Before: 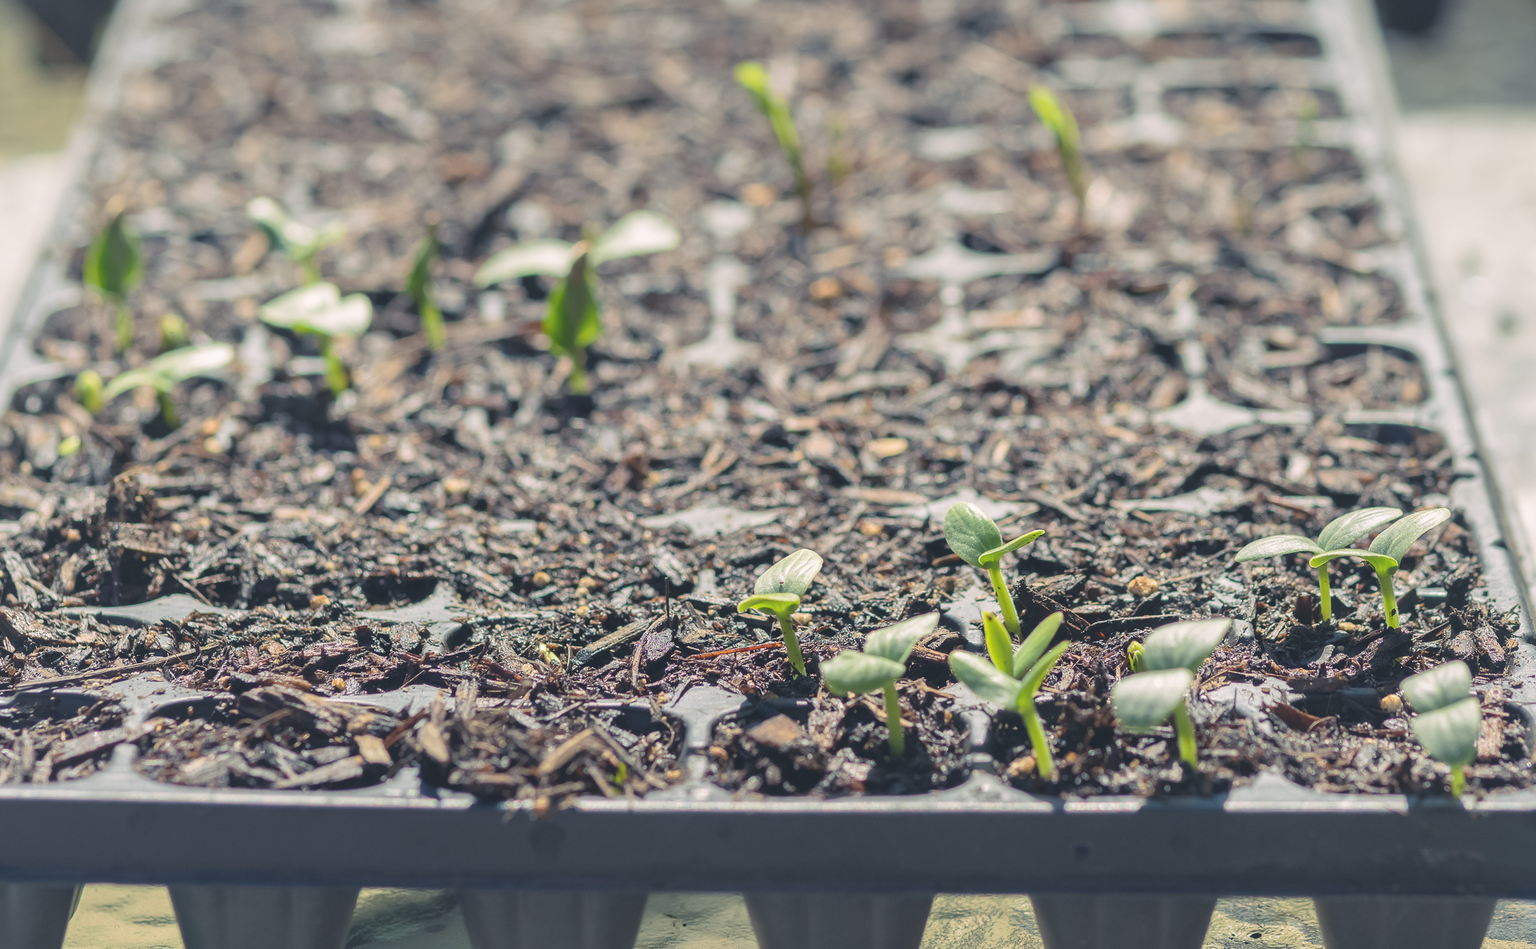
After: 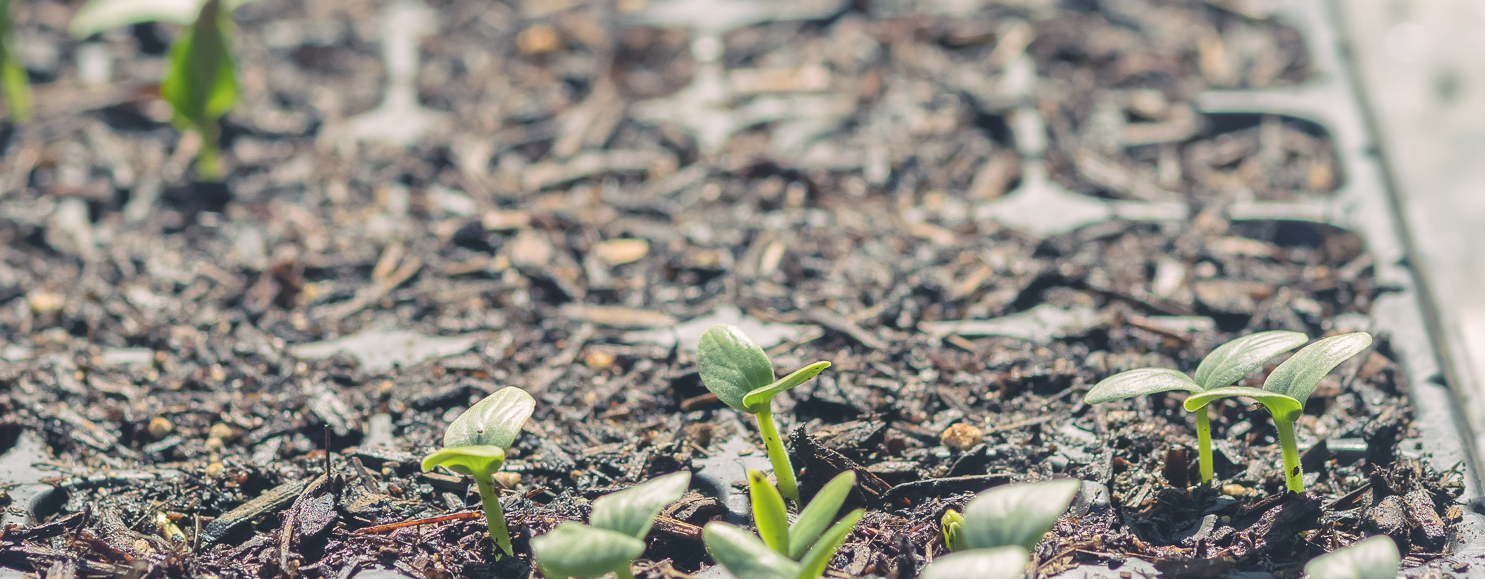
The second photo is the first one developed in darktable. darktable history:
crop and rotate: left 27.469%, top 27.318%, bottom 26.834%
